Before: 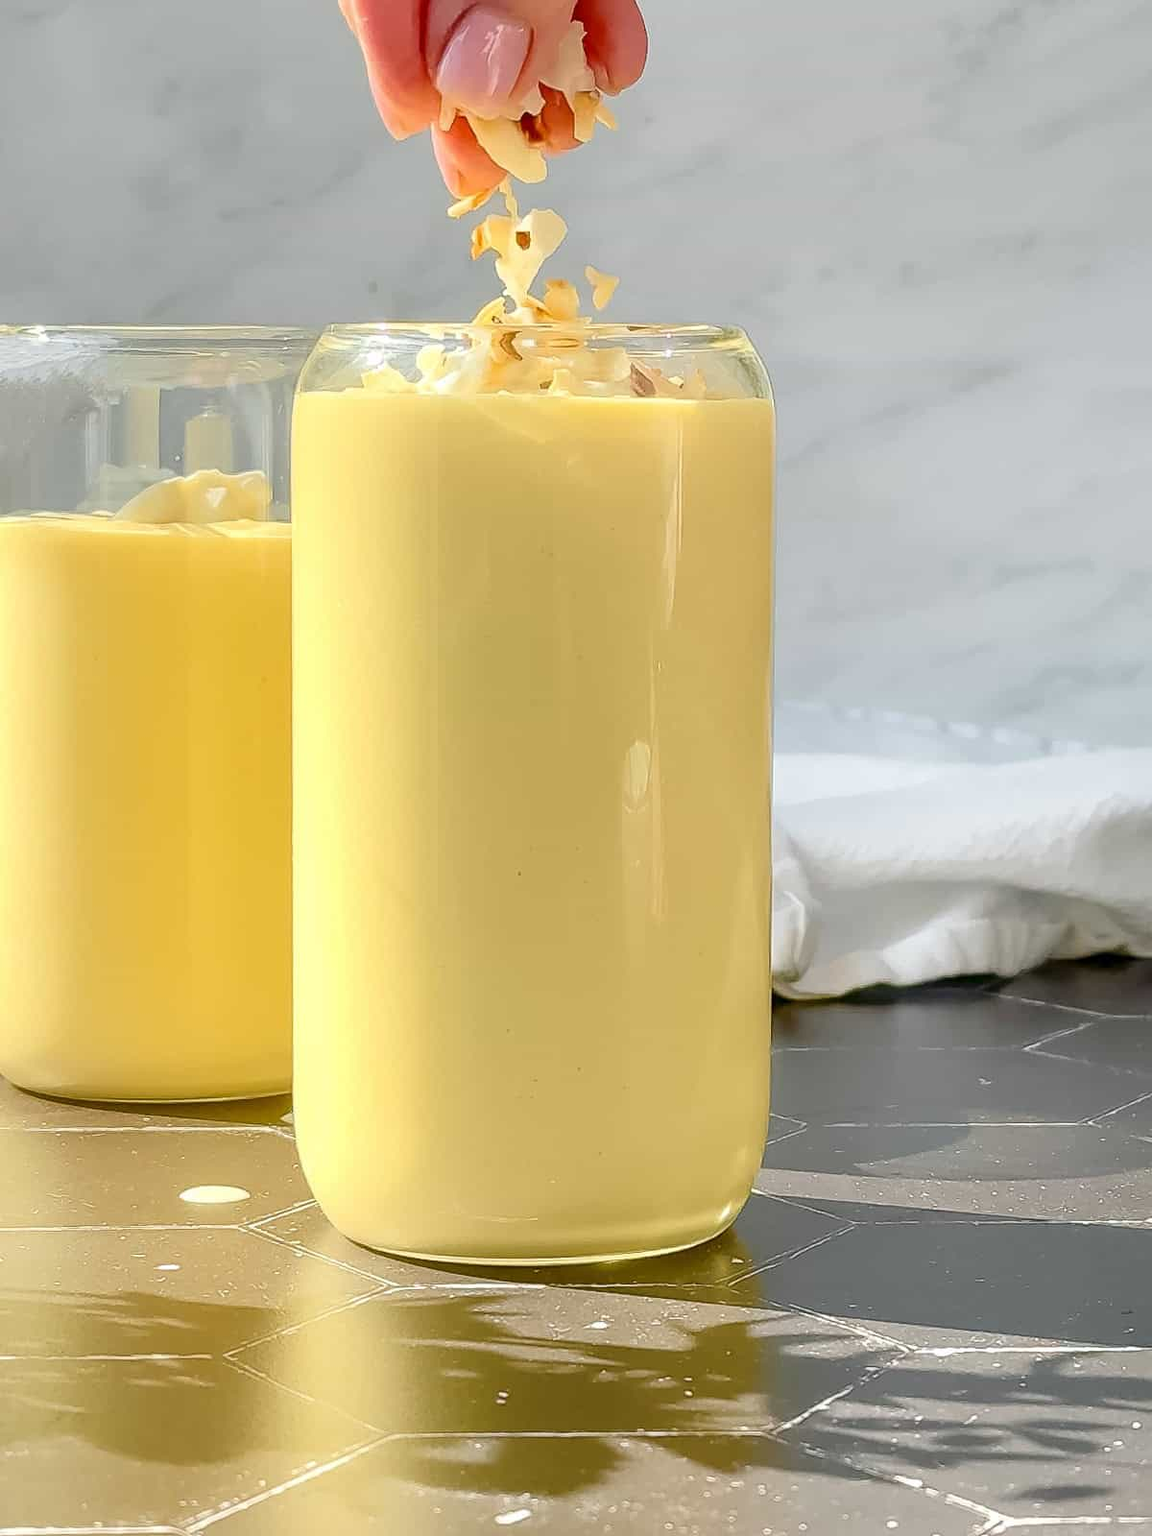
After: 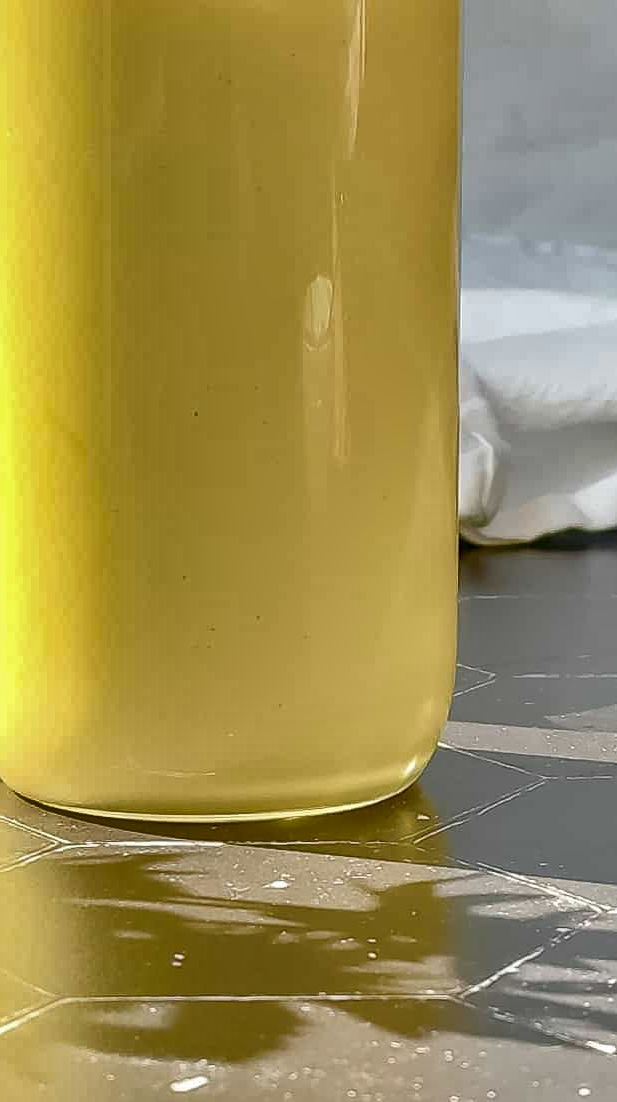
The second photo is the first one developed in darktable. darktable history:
shadows and highlights: radius 107.28, shadows 40.67, highlights -71.5, low approximation 0.01, soften with gaussian
crop and rotate: left 28.756%, top 31.088%, right 19.811%
